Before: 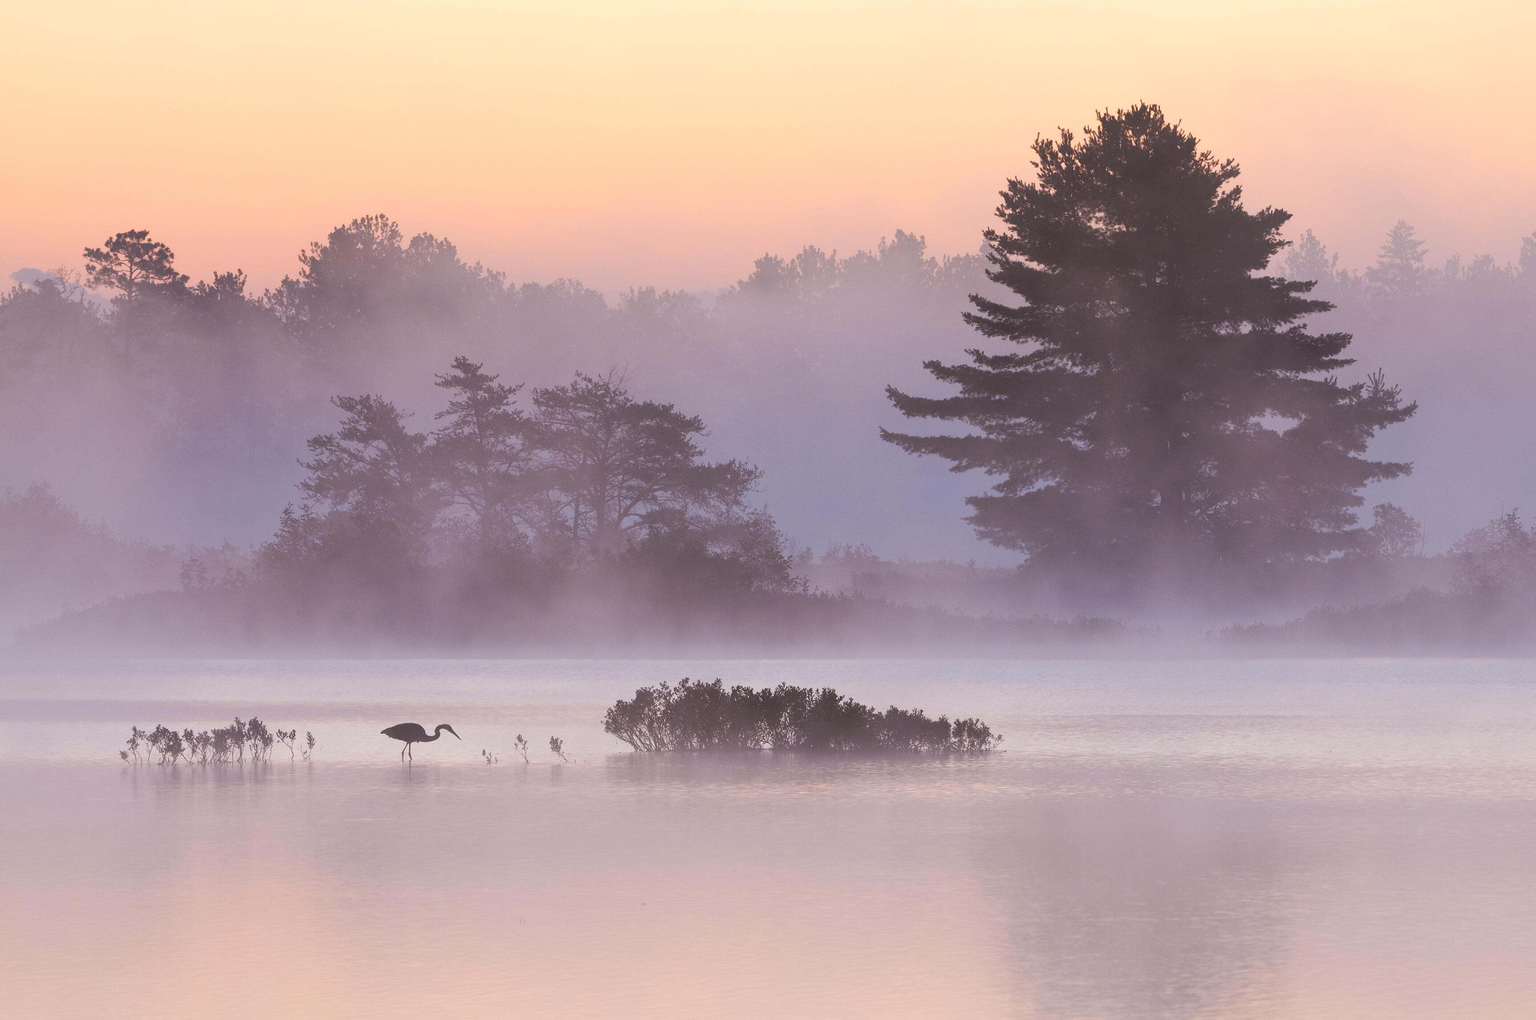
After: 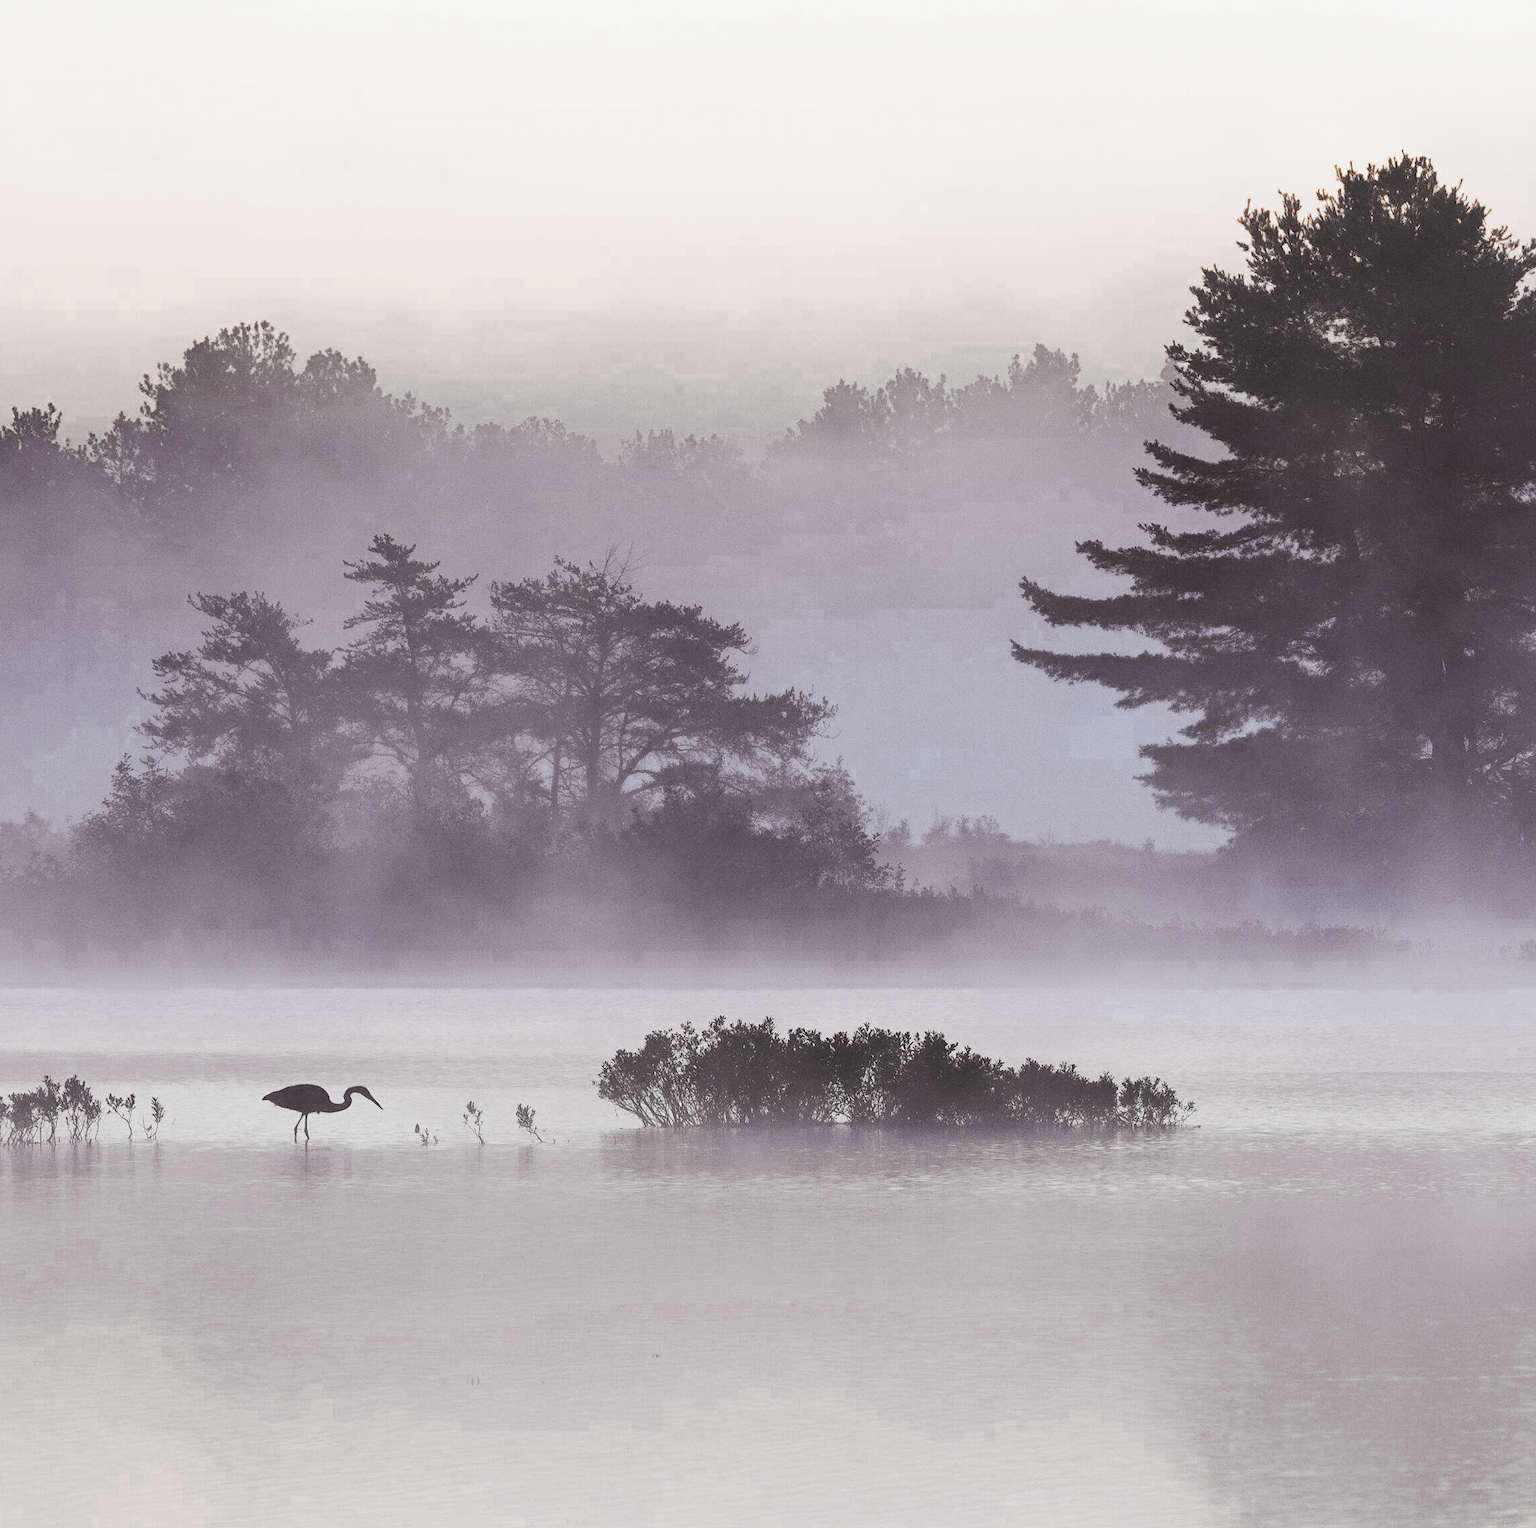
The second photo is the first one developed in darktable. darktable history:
contrast brightness saturation: saturation -0.099
crop and rotate: left 13.4%, right 19.881%
tone equalizer: -8 EV -0.438 EV, -7 EV -0.418 EV, -6 EV -0.352 EV, -5 EV -0.201 EV, -3 EV 0.231 EV, -2 EV 0.308 EV, -1 EV 0.374 EV, +0 EV 0.402 EV, edges refinement/feathering 500, mask exposure compensation -1.57 EV, preserve details no
color balance rgb: power › hue 75.17°, perceptual saturation grading › global saturation 0.989%, perceptual brilliance grading › global brilliance 11.485%
filmic rgb: black relative exposure -14.19 EV, white relative exposure 3.37 EV, threshold 3.05 EV, hardness 7.9, contrast 0.988, preserve chrominance no, color science v5 (2021), contrast in shadows safe, contrast in highlights safe, enable highlight reconstruction true
color zones: curves: ch0 [(0.004, 0.306) (0.107, 0.448) (0.252, 0.656) (0.41, 0.398) (0.595, 0.515) (0.768, 0.628)]; ch1 [(0.07, 0.323) (0.151, 0.452) (0.252, 0.608) (0.346, 0.221) (0.463, 0.189) (0.61, 0.368) (0.735, 0.395) (0.921, 0.412)]; ch2 [(0, 0.476) (0.132, 0.512) (0.243, 0.512) (0.397, 0.48) (0.522, 0.376) (0.634, 0.536) (0.761, 0.46)], mix 102.06%
haze removal: compatibility mode true, adaptive false
